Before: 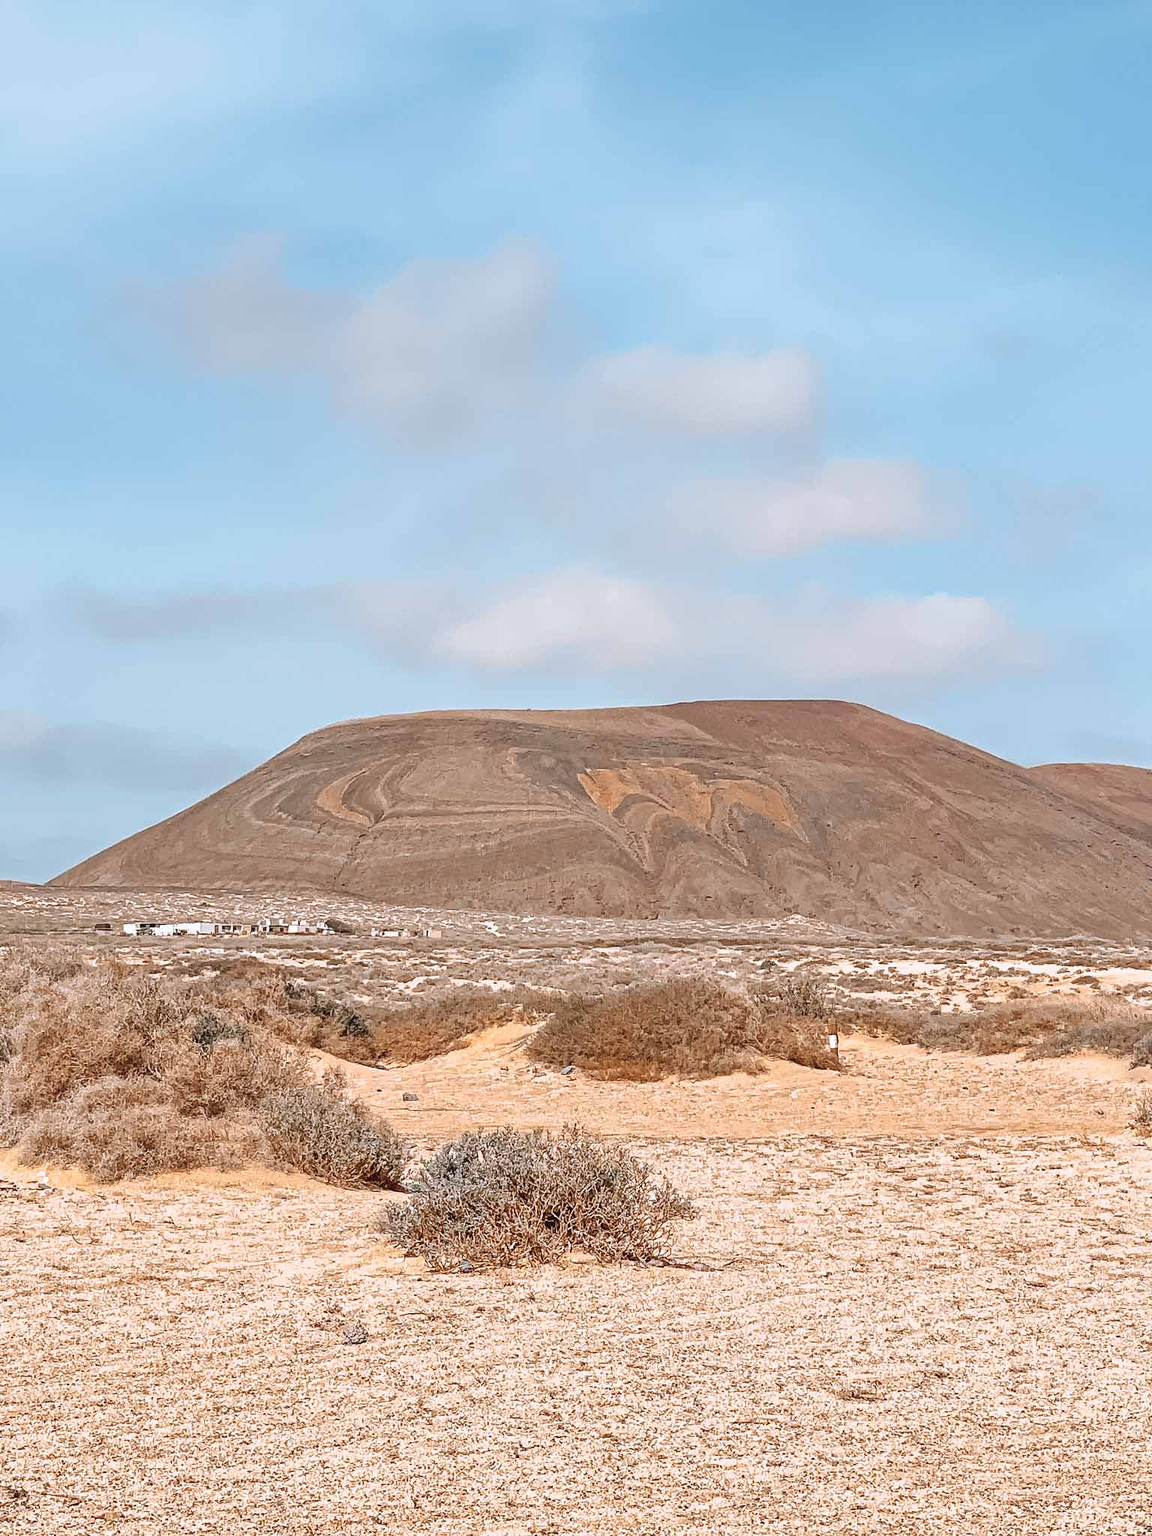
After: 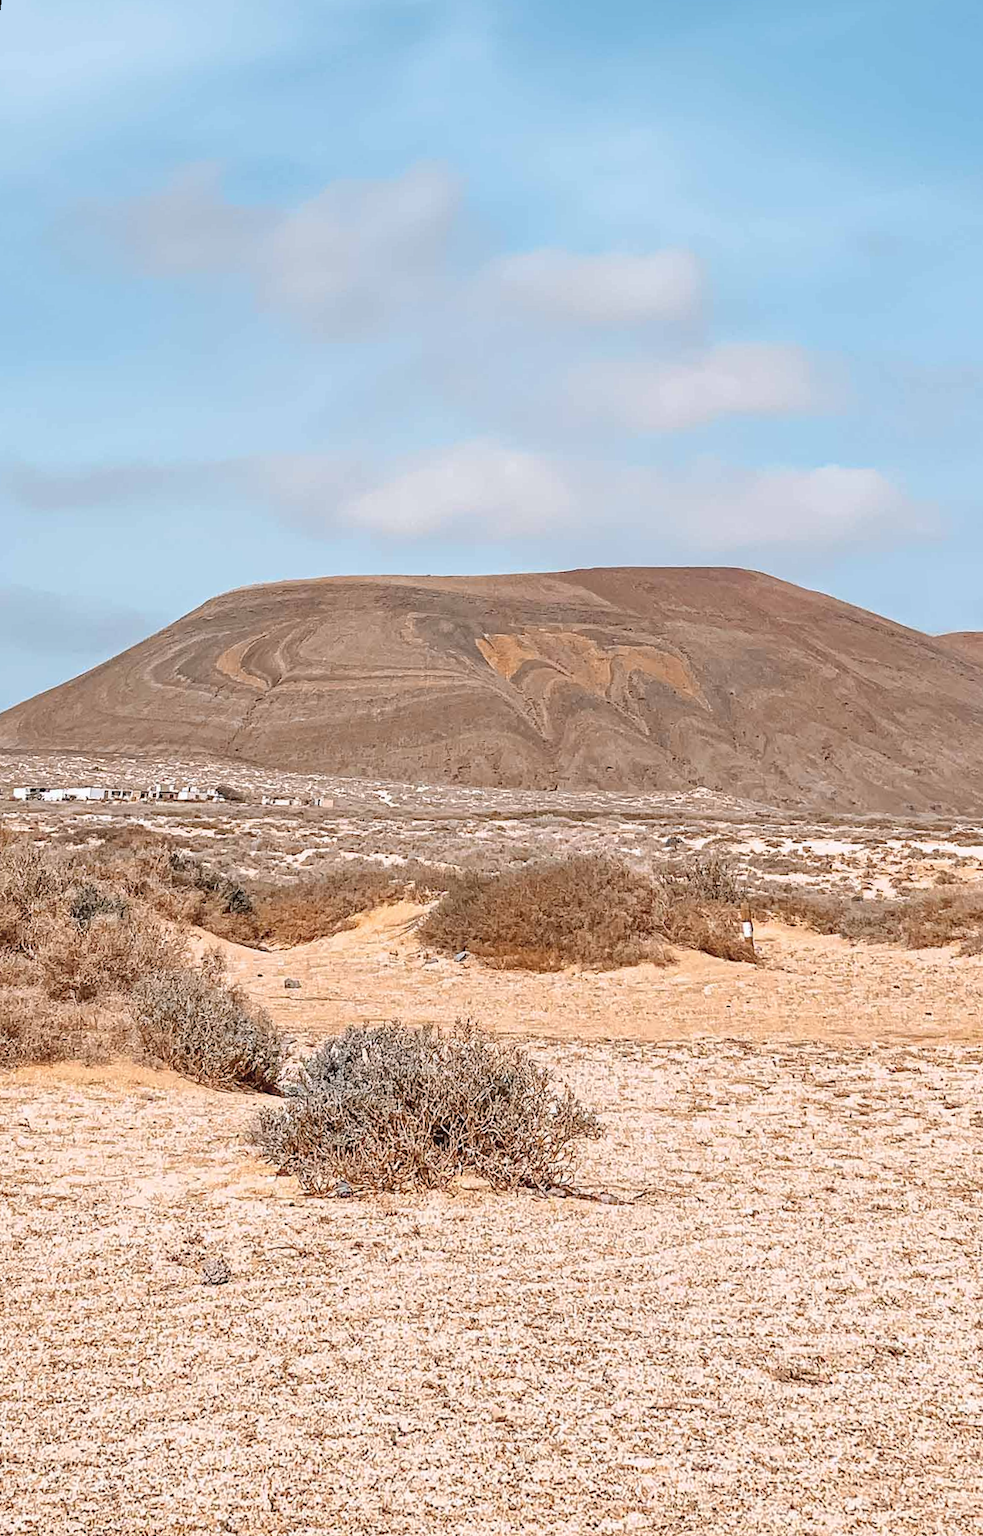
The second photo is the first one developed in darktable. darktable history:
rotate and perspective: rotation 0.72°, lens shift (vertical) -0.352, lens shift (horizontal) -0.051, crop left 0.152, crop right 0.859, crop top 0.019, crop bottom 0.964
color balance: contrast -0.5%
